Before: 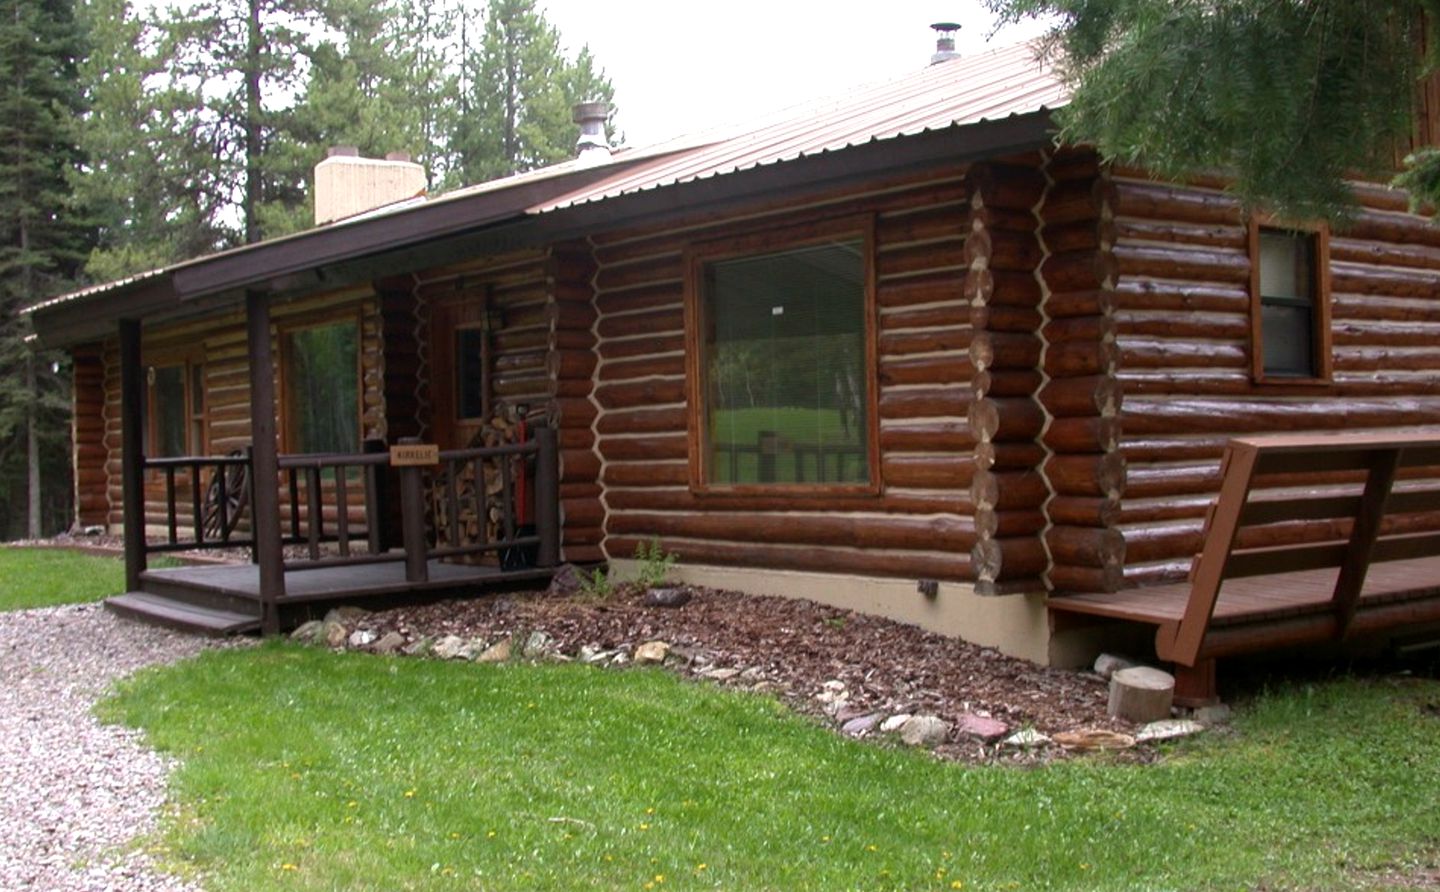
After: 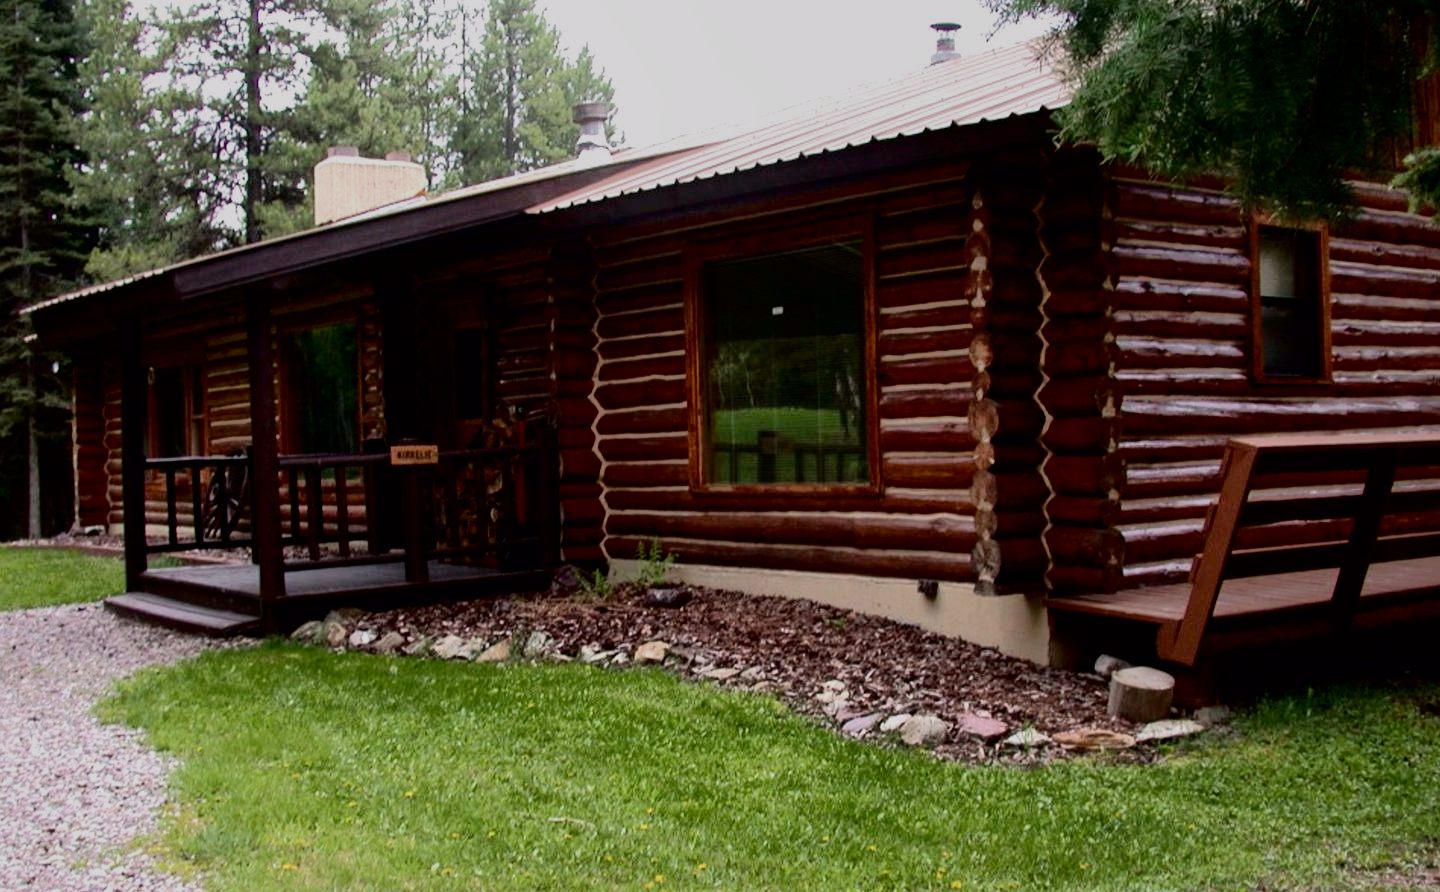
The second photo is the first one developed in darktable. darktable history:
contrast brightness saturation: brightness -0.199, saturation 0.078
tone curve: curves: ch0 [(0, 0) (0.052, 0.018) (0.236, 0.207) (0.41, 0.417) (0.485, 0.518) (0.54, 0.584) (0.625, 0.666) (0.845, 0.828) (0.994, 0.964)]; ch1 [(0, 0.055) (0.15, 0.117) (0.317, 0.34) (0.382, 0.408) (0.434, 0.441) (0.472, 0.479) (0.498, 0.501) (0.557, 0.558) (0.616, 0.59) (0.739, 0.7) (0.873, 0.857) (1, 0.928)]; ch2 [(0, 0) (0.352, 0.403) (0.447, 0.466) (0.482, 0.482) (0.528, 0.526) (0.586, 0.577) (0.618, 0.621) (0.785, 0.747) (1, 1)], color space Lab, independent channels, preserve colors none
filmic rgb: black relative exposure -16 EV, white relative exposure 6.24 EV, hardness 5.05, contrast 1.349
shadows and highlights: on, module defaults
